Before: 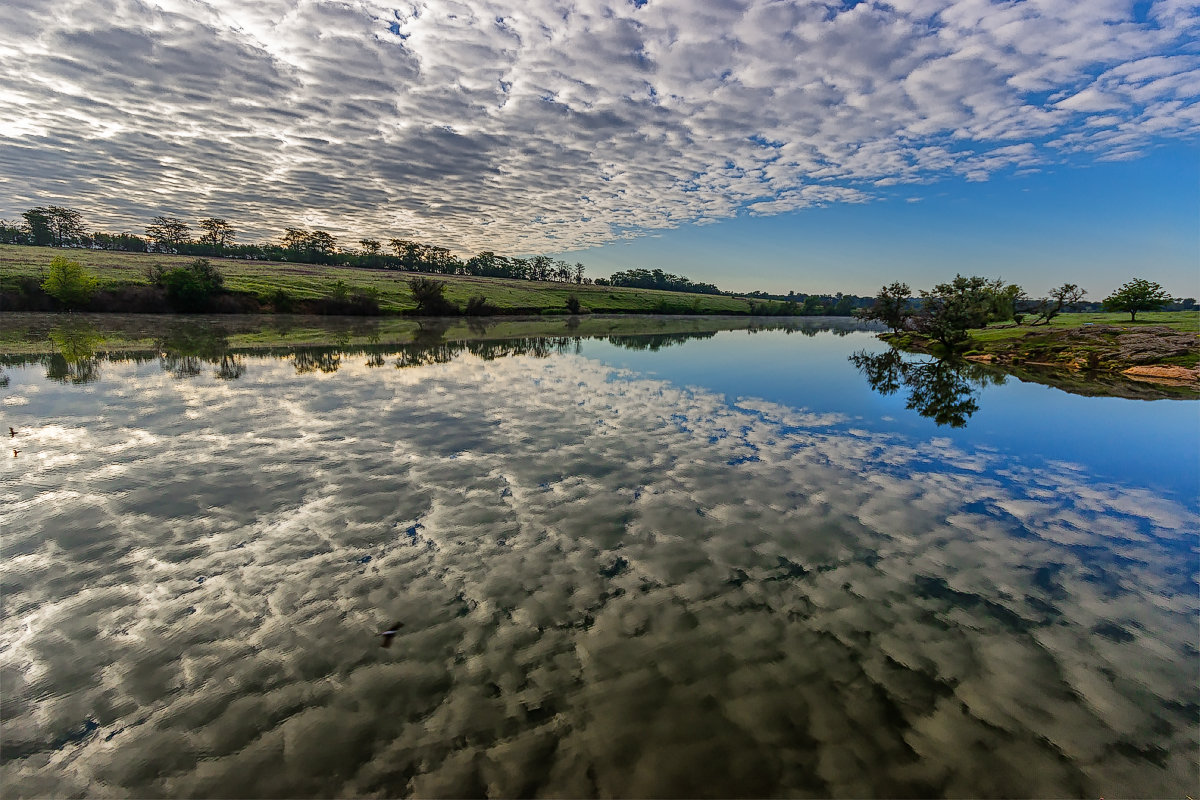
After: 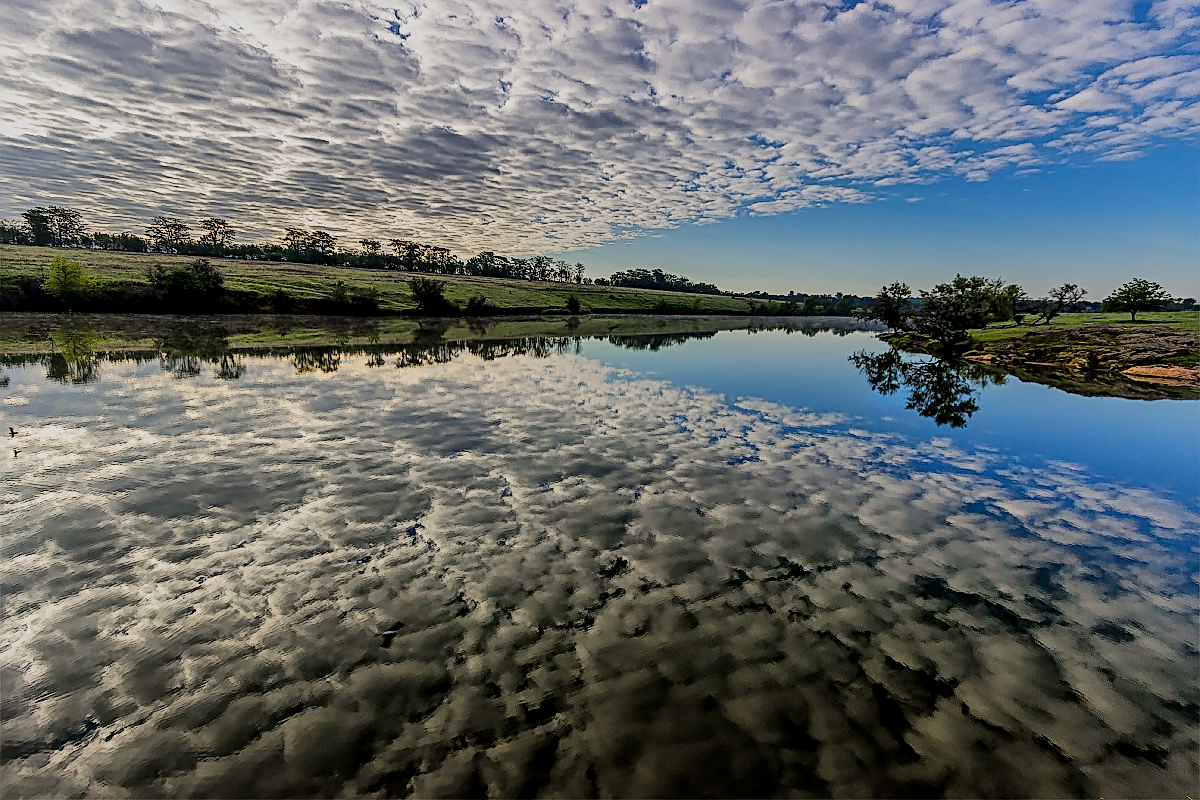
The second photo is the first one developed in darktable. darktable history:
sharpen: amount 0.49
local contrast: mode bilateral grid, contrast 20, coarseness 49, detail 119%, midtone range 0.2
filmic rgb: black relative exposure -7.65 EV, white relative exposure 4.56 EV, hardness 3.61, contrast 1.052, color science v6 (2022)
